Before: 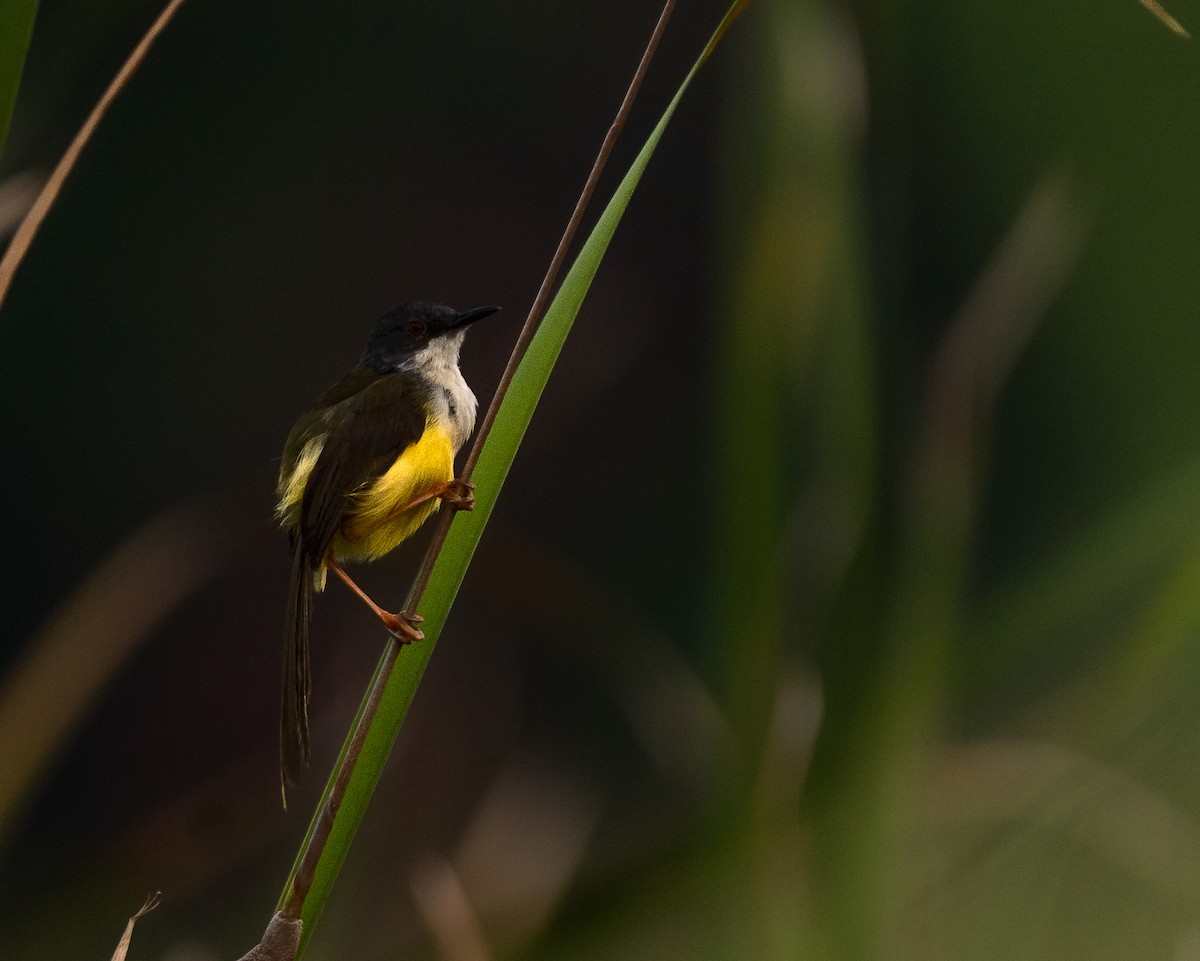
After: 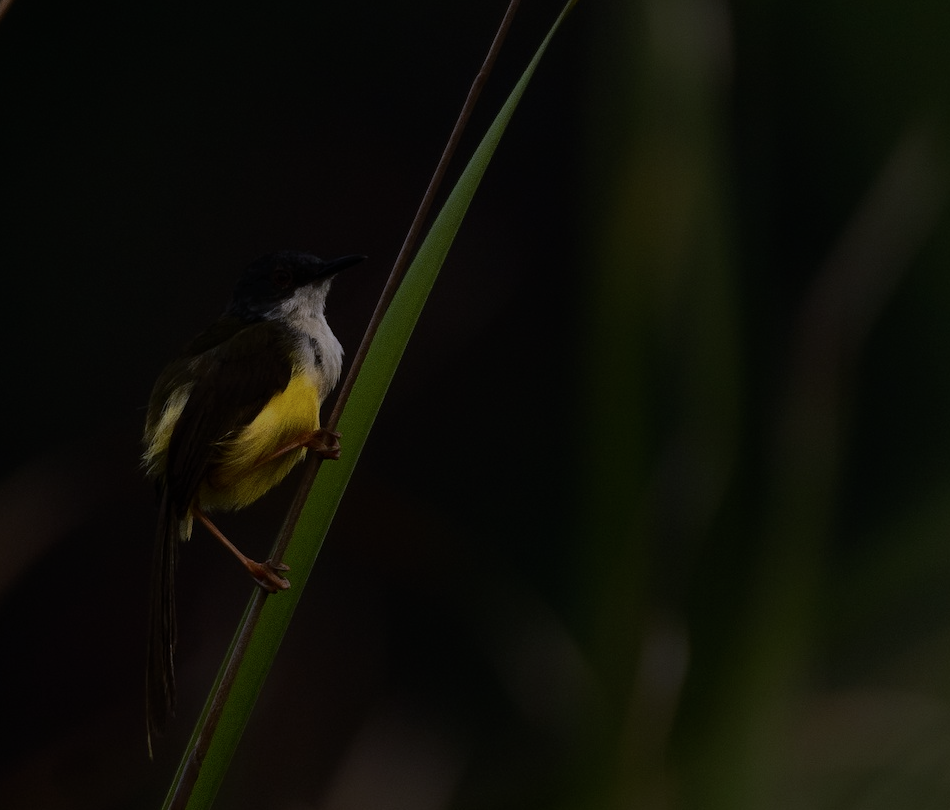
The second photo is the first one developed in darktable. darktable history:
white balance: red 0.967, blue 1.119, emerald 0.756
crop: left 11.225%, top 5.381%, right 9.565%, bottom 10.314%
tone equalizer: -8 EV -2 EV, -7 EV -2 EV, -6 EV -2 EV, -5 EV -2 EV, -4 EV -2 EV, -3 EV -2 EV, -2 EV -2 EV, -1 EV -1.63 EV, +0 EV -2 EV
color balance rgb: linear chroma grading › global chroma 1.5%, linear chroma grading › mid-tones -1%, perceptual saturation grading › global saturation -3%, perceptual saturation grading › shadows -2%
